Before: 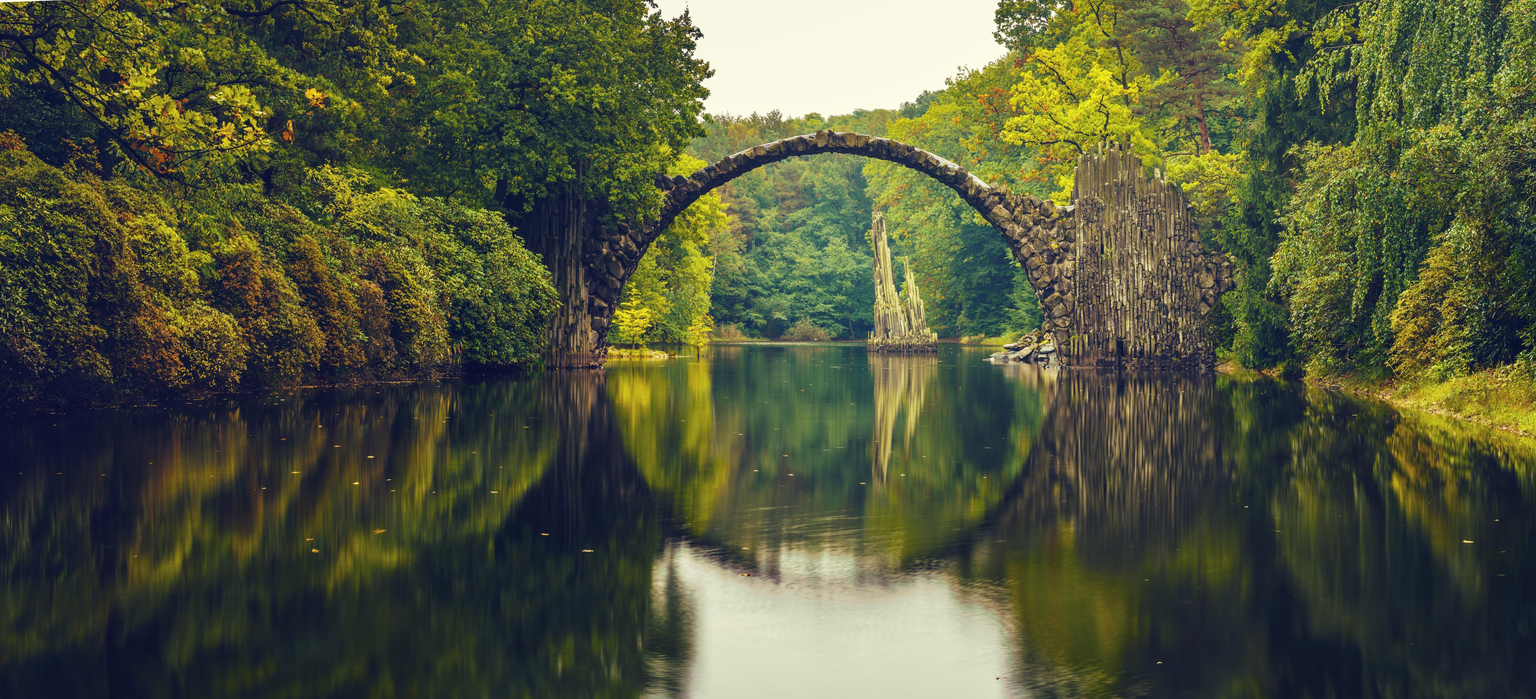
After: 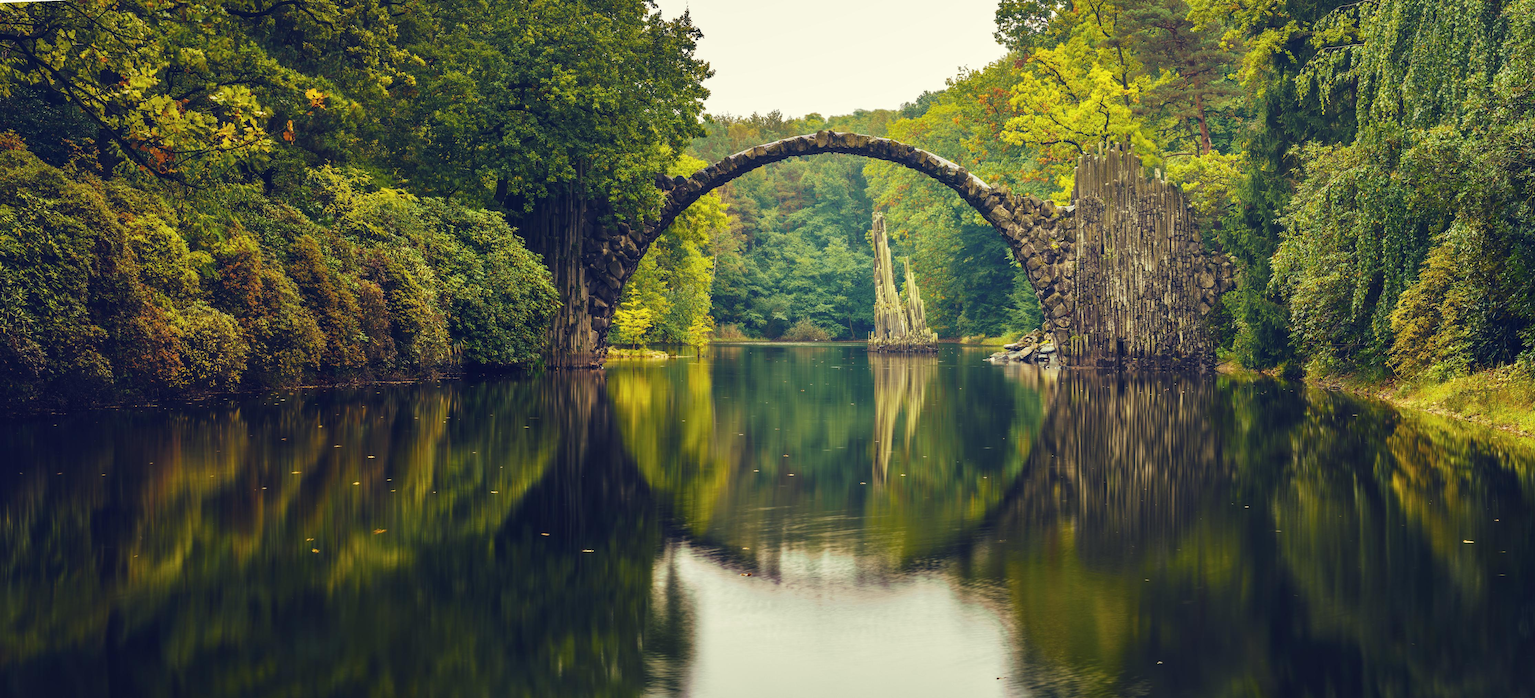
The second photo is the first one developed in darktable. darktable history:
color correction: highlights b* -0.017
